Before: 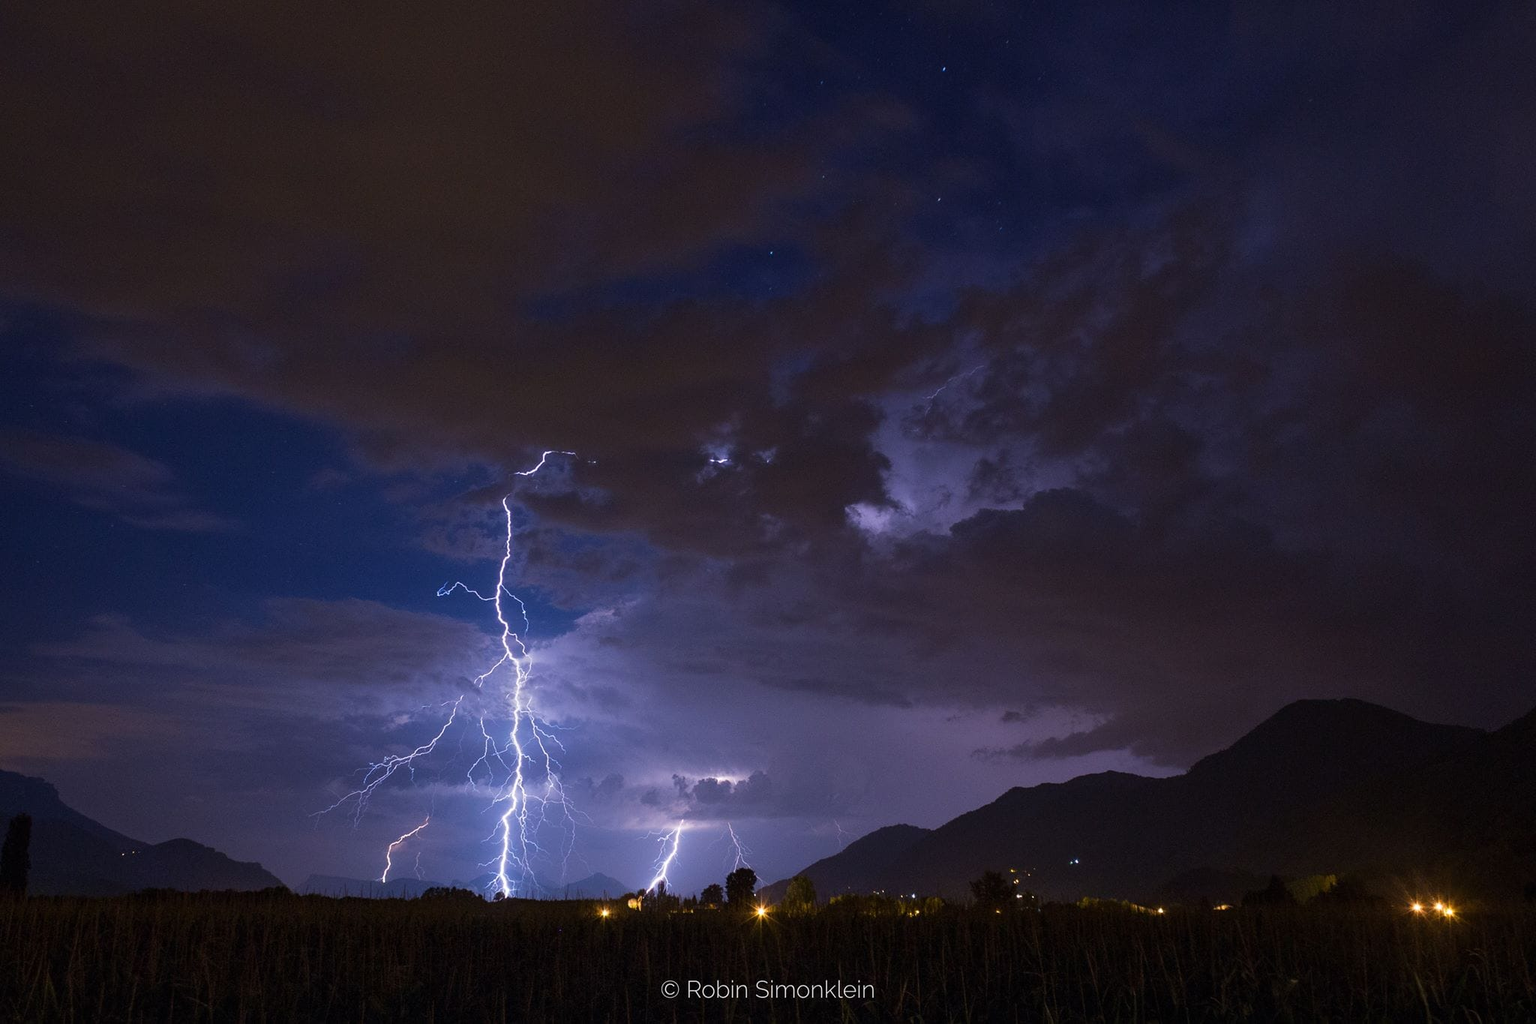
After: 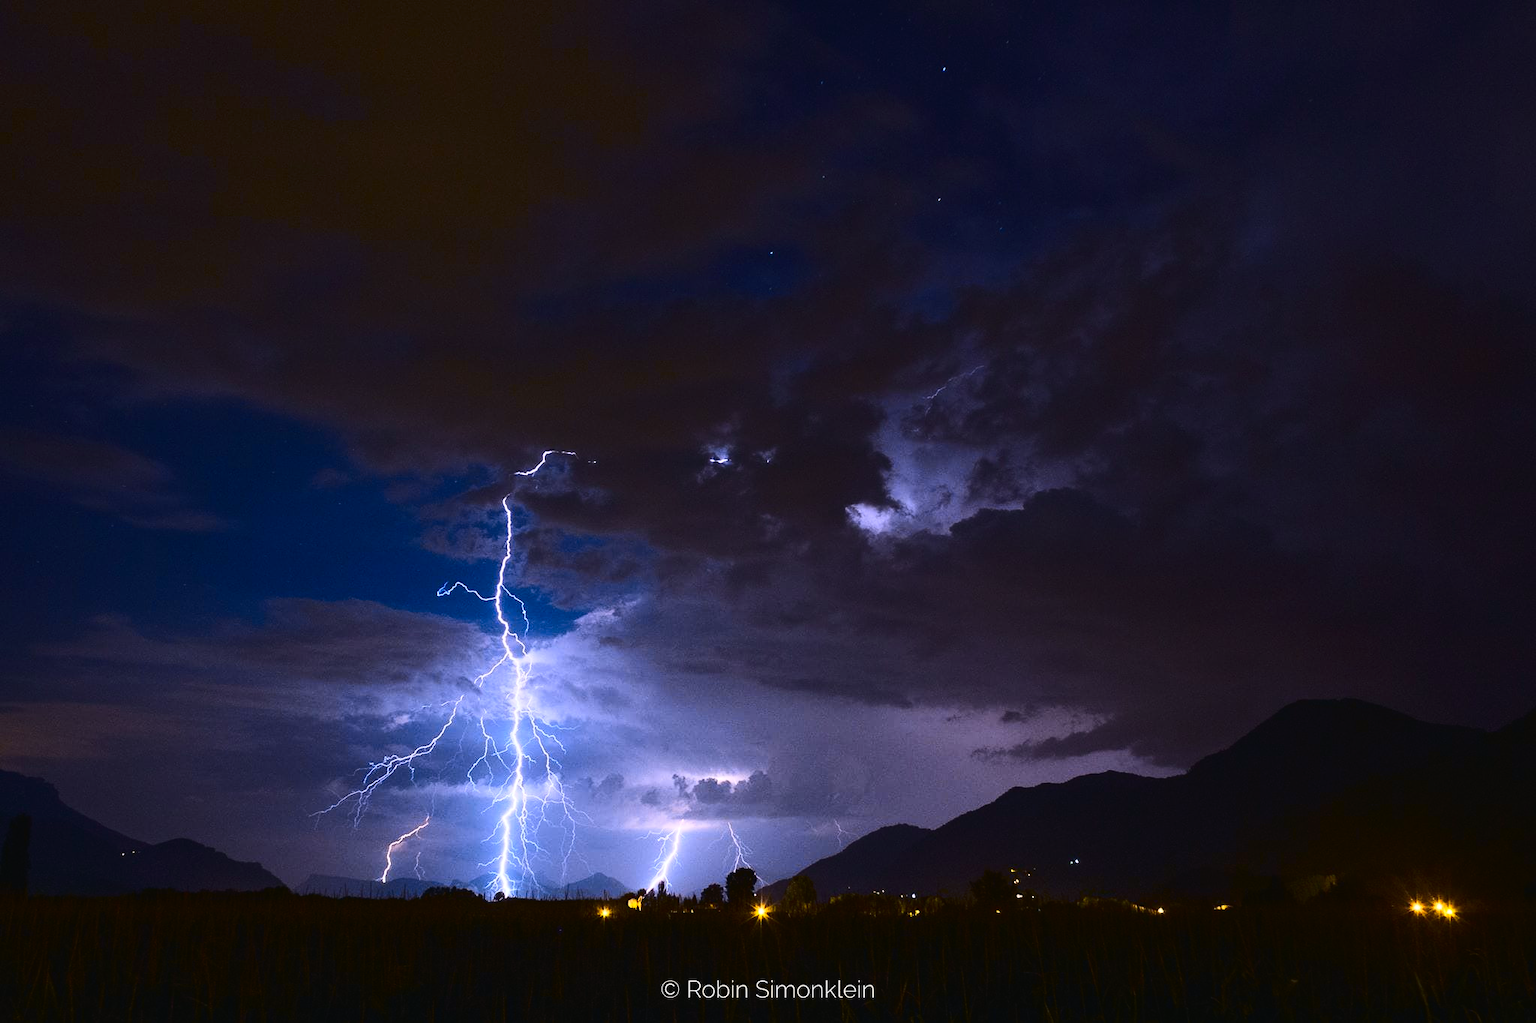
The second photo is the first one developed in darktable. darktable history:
tone equalizer: -8 EV -0.417 EV, -7 EV -0.389 EV, -6 EV -0.333 EV, -5 EV -0.222 EV, -3 EV 0.222 EV, -2 EV 0.333 EV, -1 EV 0.389 EV, +0 EV 0.417 EV, edges refinement/feathering 500, mask exposure compensation -1.57 EV, preserve details no
tone curve: curves: ch0 [(0.003, 0.023) (0.071, 0.052) (0.236, 0.197) (0.466, 0.557) (0.625, 0.761) (0.783, 0.9) (0.994, 0.968)]; ch1 [(0, 0) (0.262, 0.227) (0.417, 0.386) (0.469, 0.467) (0.502, 0.498) (0.528, 0.53) (0.573, 0.579) (0.605, 0.621) (0.644, 0.671) (0.686, 0.728) (0.994, 0.987)]; ch2 [(0, 0) (0.262, 0.188) (0.385, 0.353) (0.427, 0.424) (0.495, 0.493) (0.515, 0.54) (0.547, 0.561) (0.589, 0.613) (0.644, 0.748) (1, 1)], color space Lab, independent channels, preserve colors none
